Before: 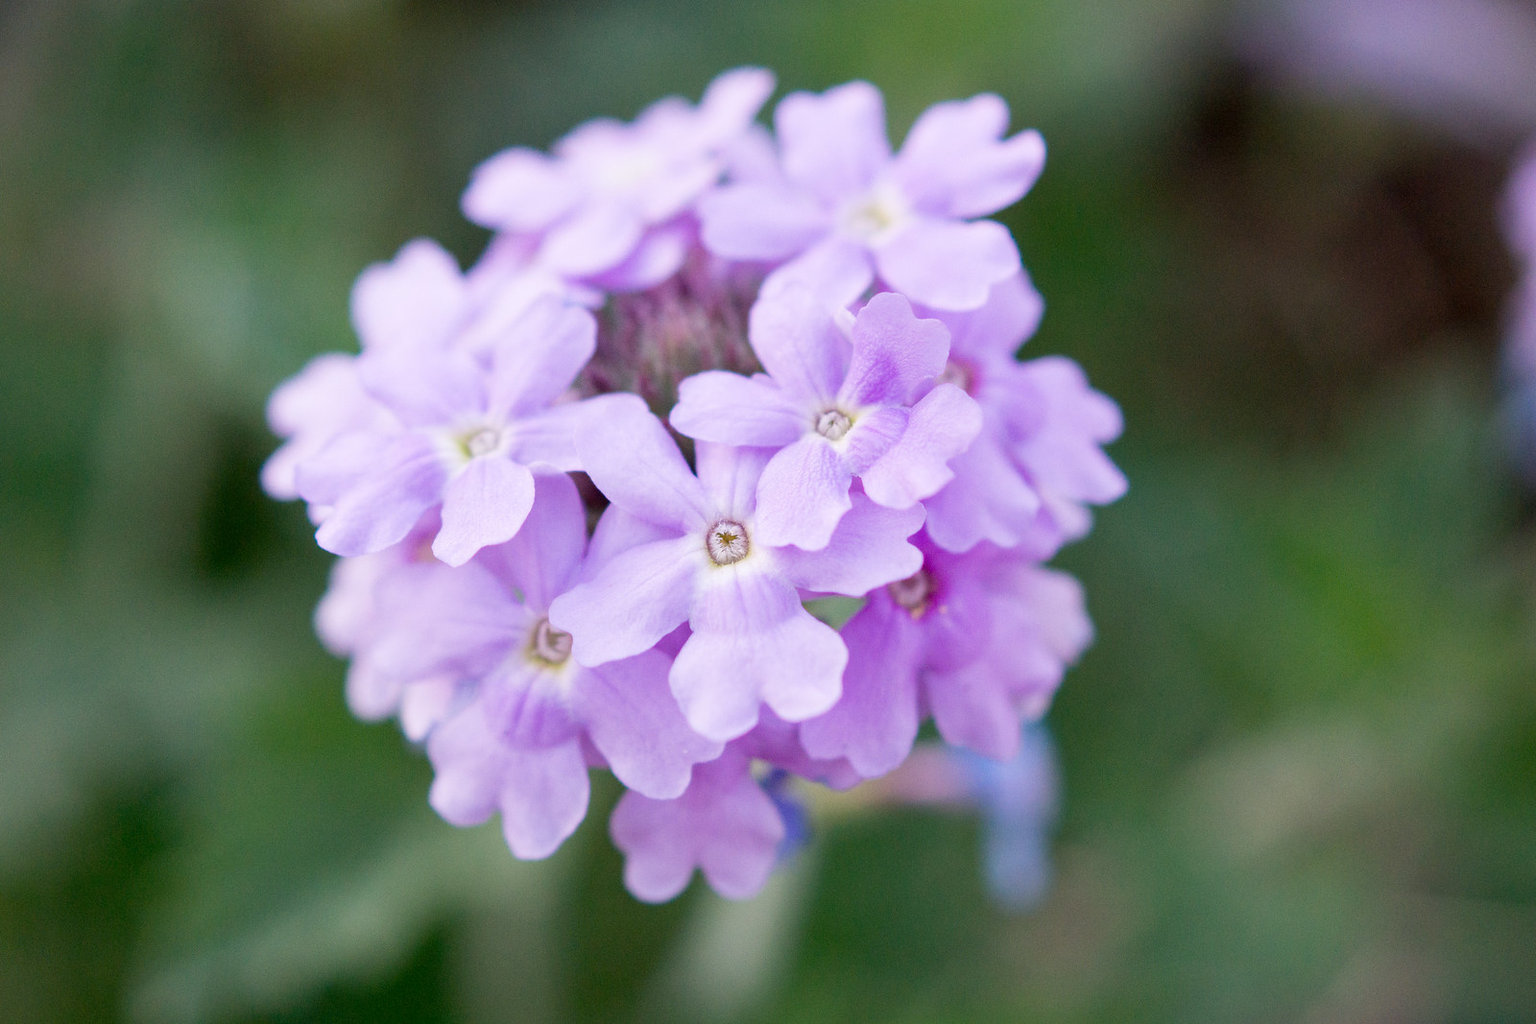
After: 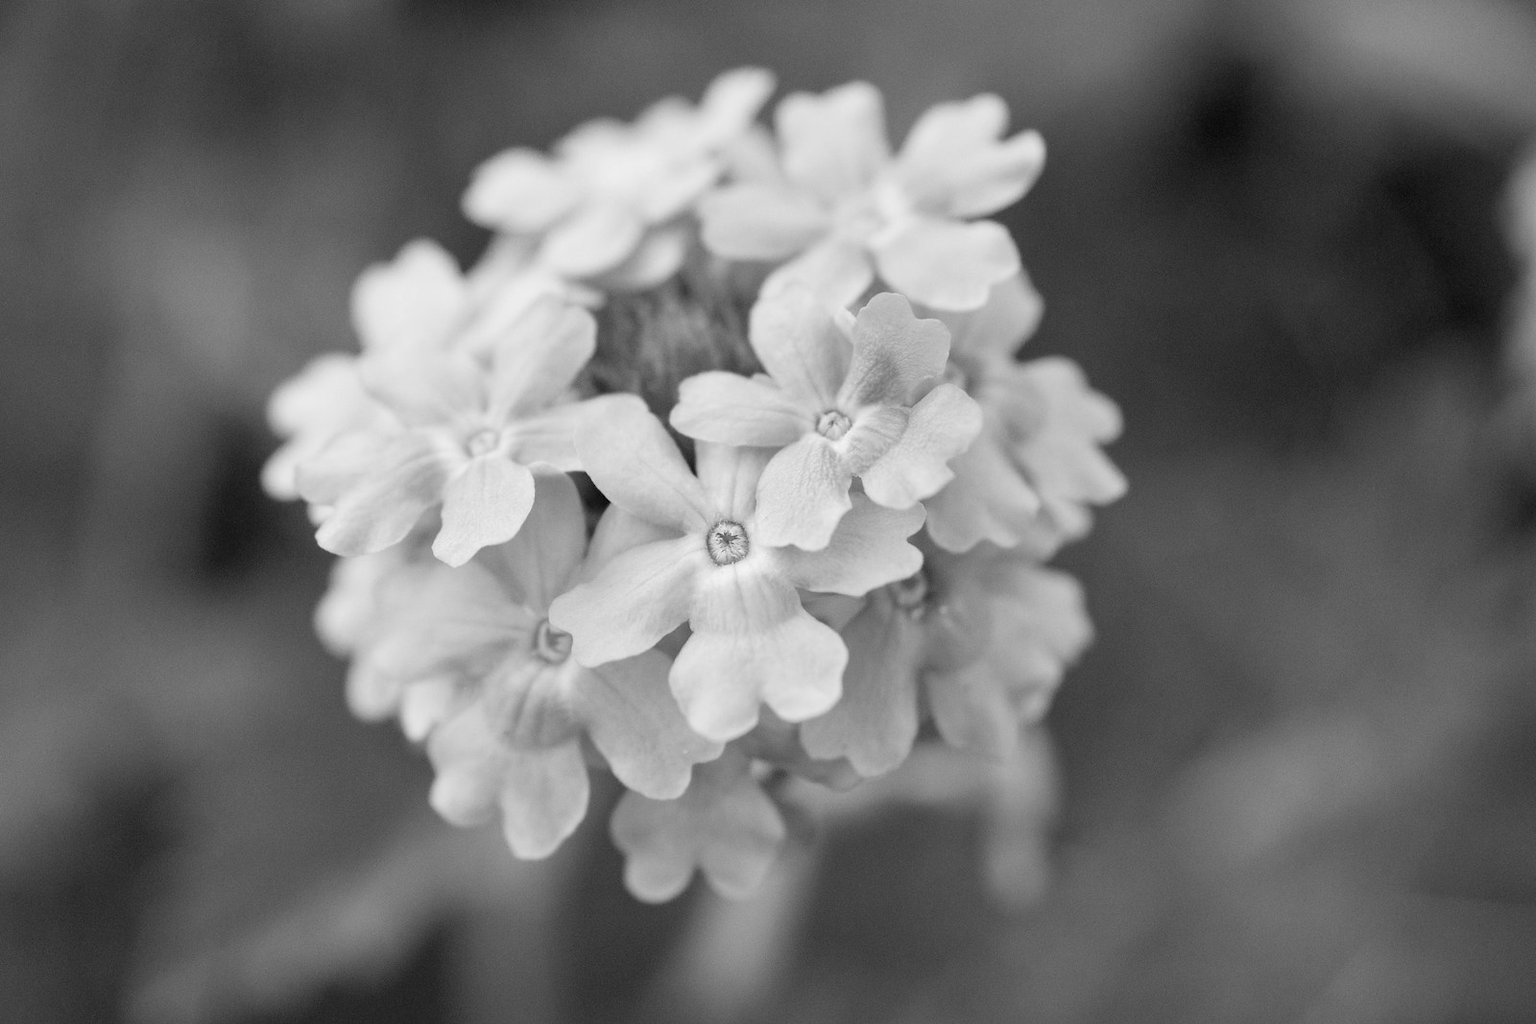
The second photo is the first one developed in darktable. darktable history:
color balance: mode lift, gamma, gain (sRGB), lift [1, 0.99, 1.01, 0.992], gamma [1, 1.037, 0.974, 0.963]
monochrome: on, module defaults
